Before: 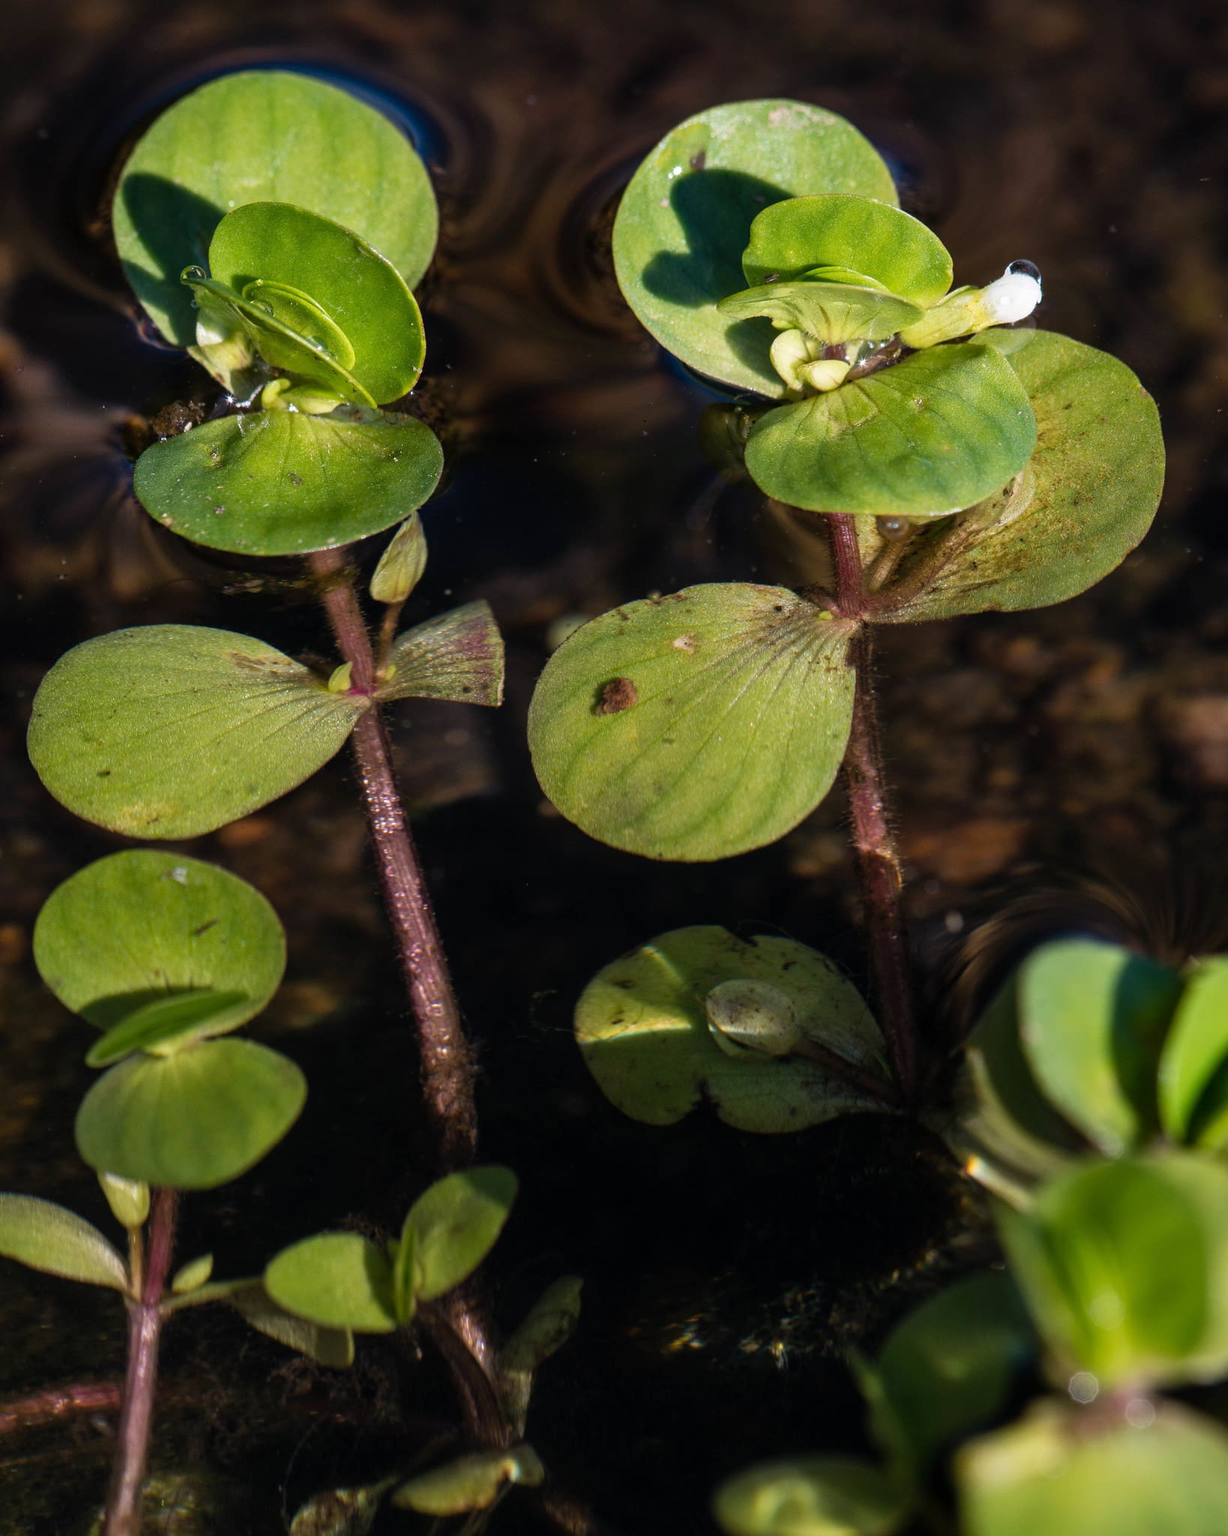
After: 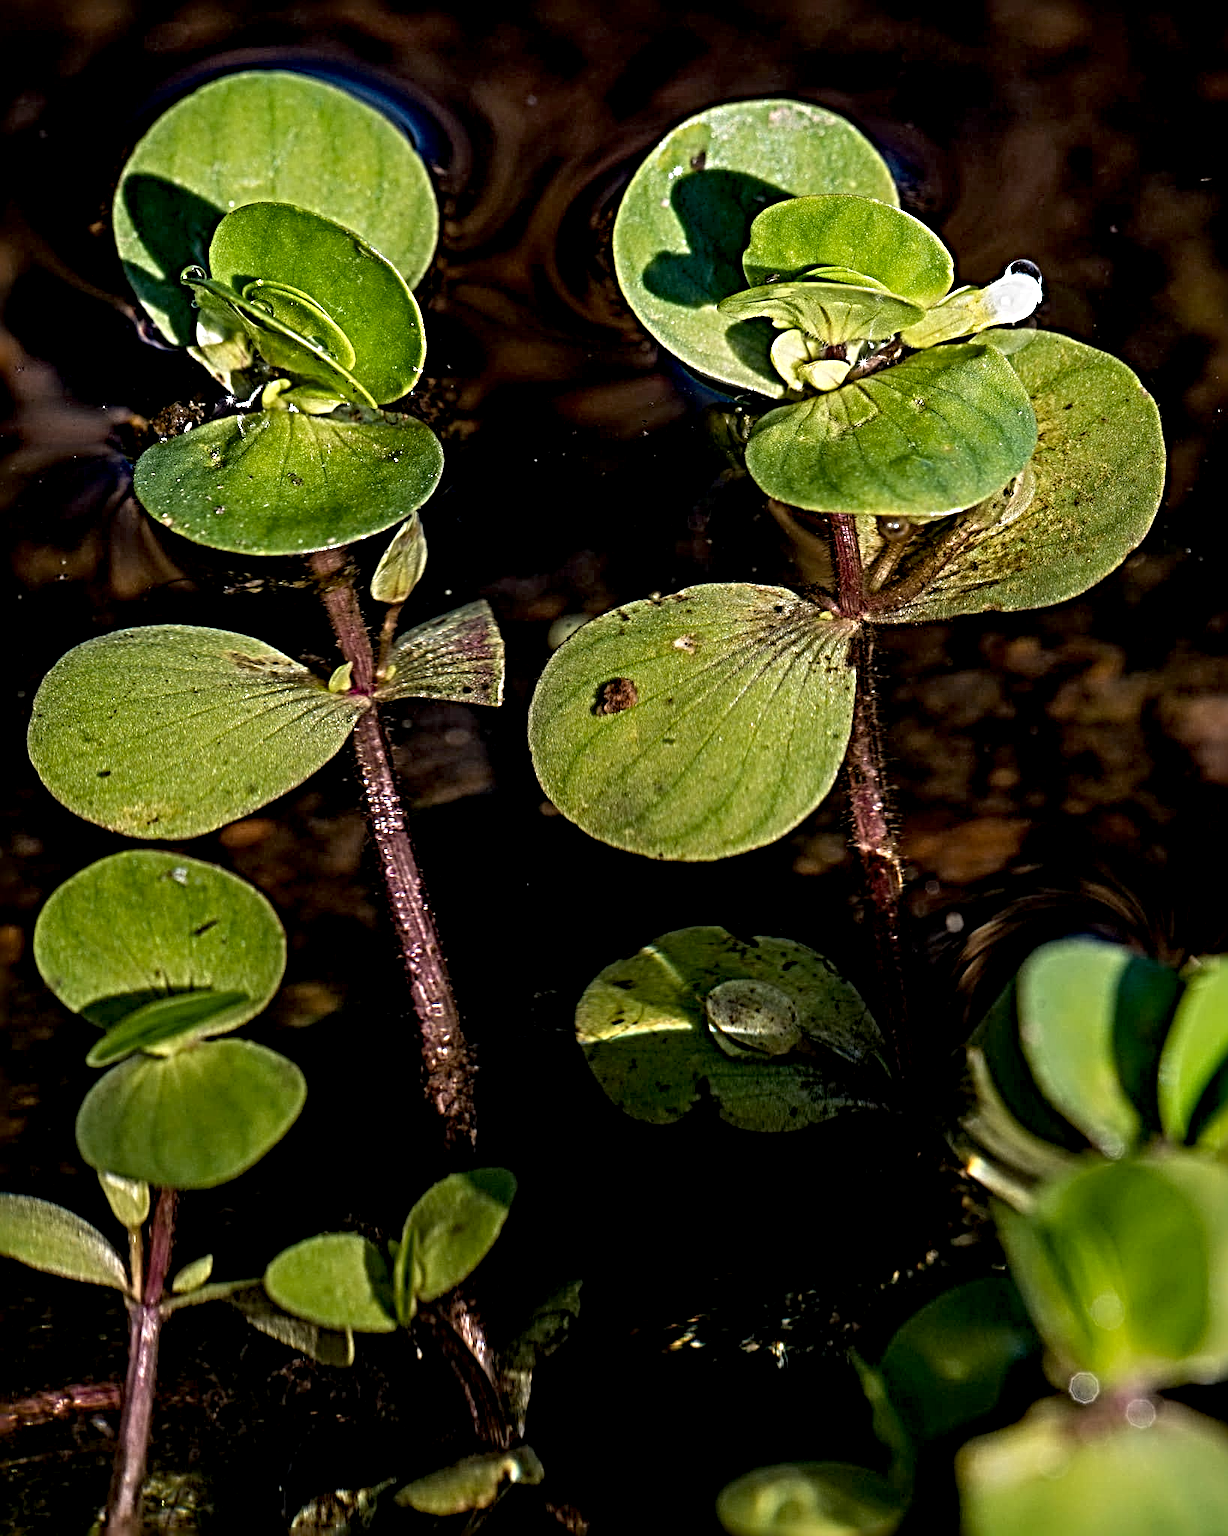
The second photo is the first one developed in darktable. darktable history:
sharpen: radius 6.261, amount 1.796, threshold 0.212
exposure: black level correction 0.01, exposure 0.01 EV, compensate exposure bias true, compensate highlight preservation false
